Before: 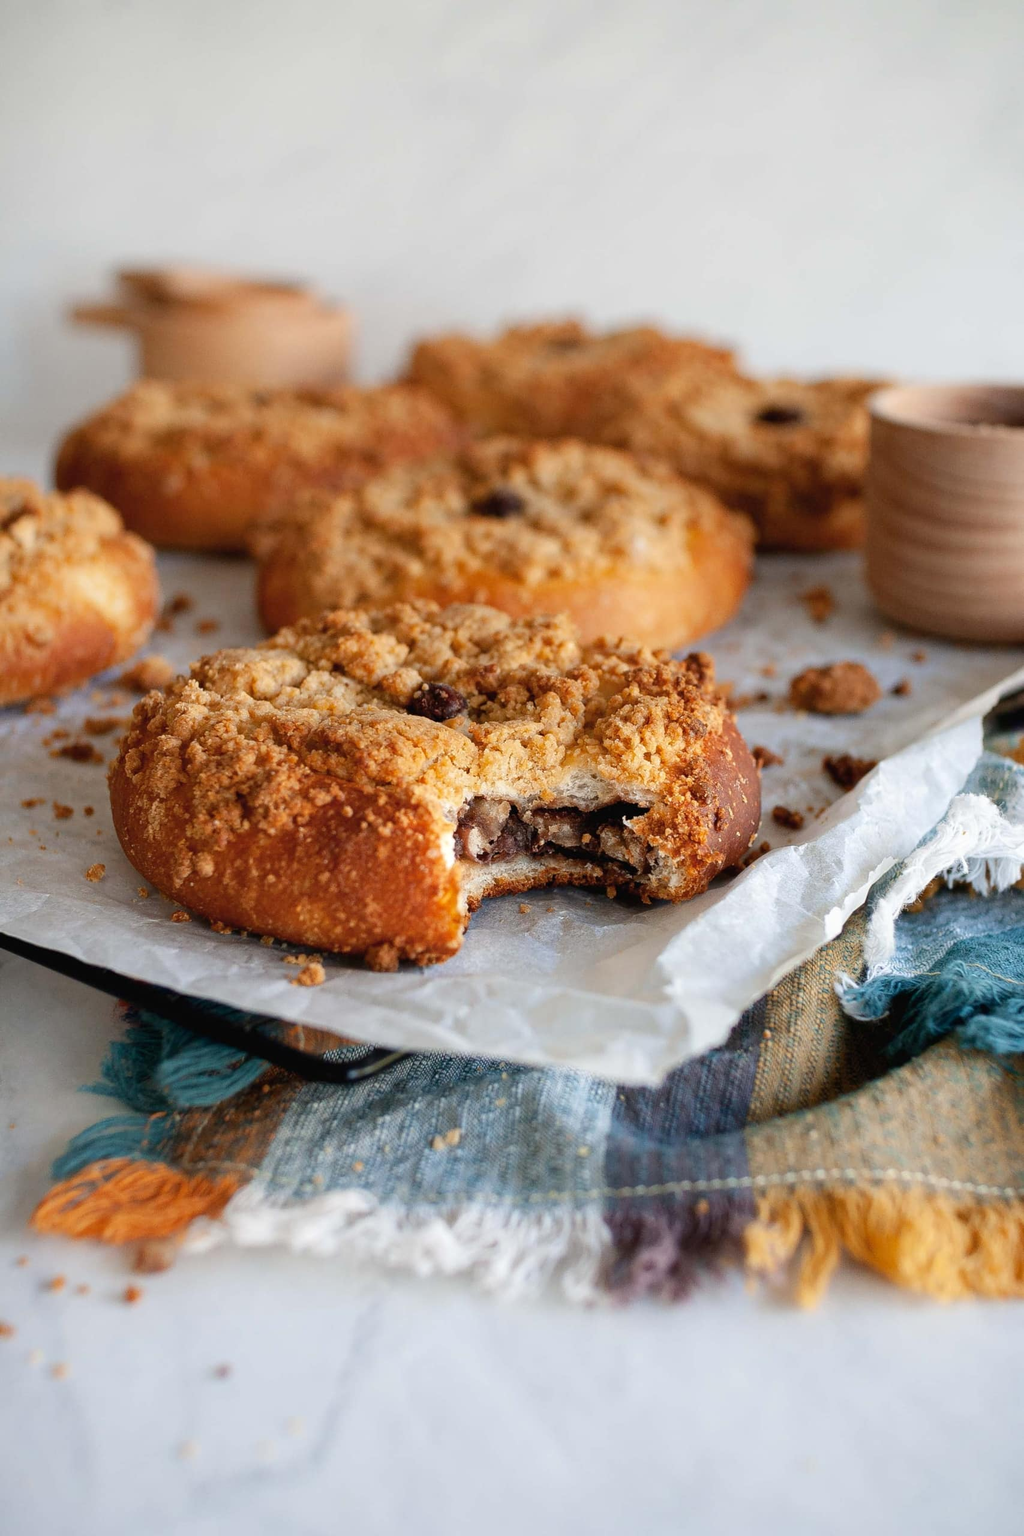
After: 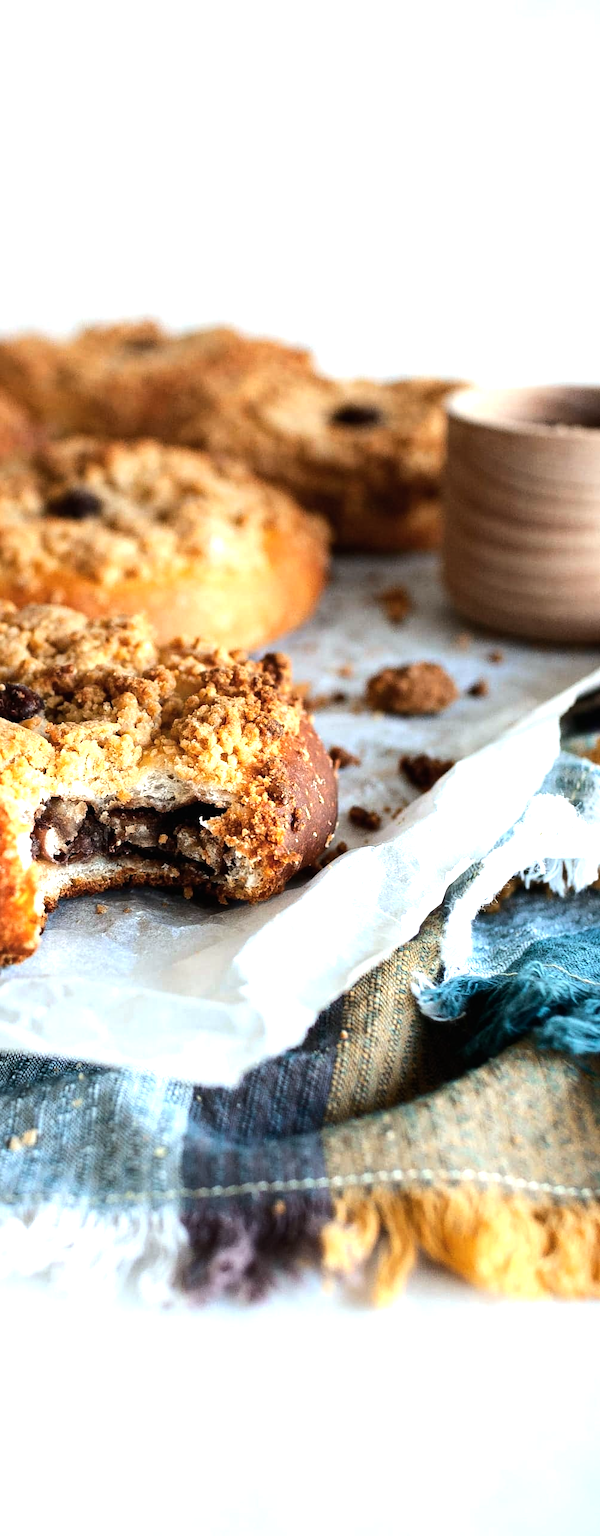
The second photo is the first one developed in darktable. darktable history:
tone equalizer: -8 EV -1.08 EV, -7 EV -1.01 EV, -6 EV -0.867 EV, -5 EV -0.578 EV, -3 EV 0.578 EV, -2 EV 0.867 EV, -1 EV 1.01 EV, +0 EV 1.08 EV, edges refinement/feathering 500, mask exposure compensation -1.57 EV, preserve details no
color calibration: illuminant Planckian (black body), adaptation linear Bradford (ICC v4), x 0.361, y 0.366, temperature 4511.61 K, saturation algorithm version 1 (2020)
crop: left 41.402%
